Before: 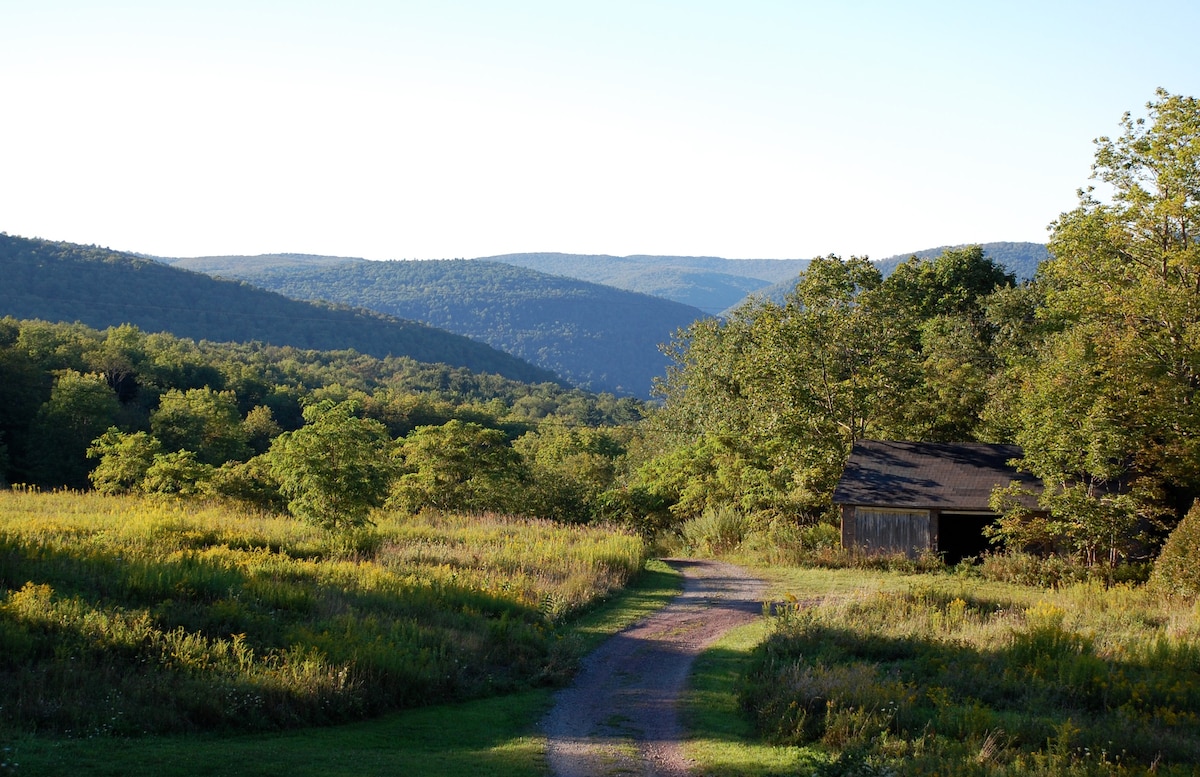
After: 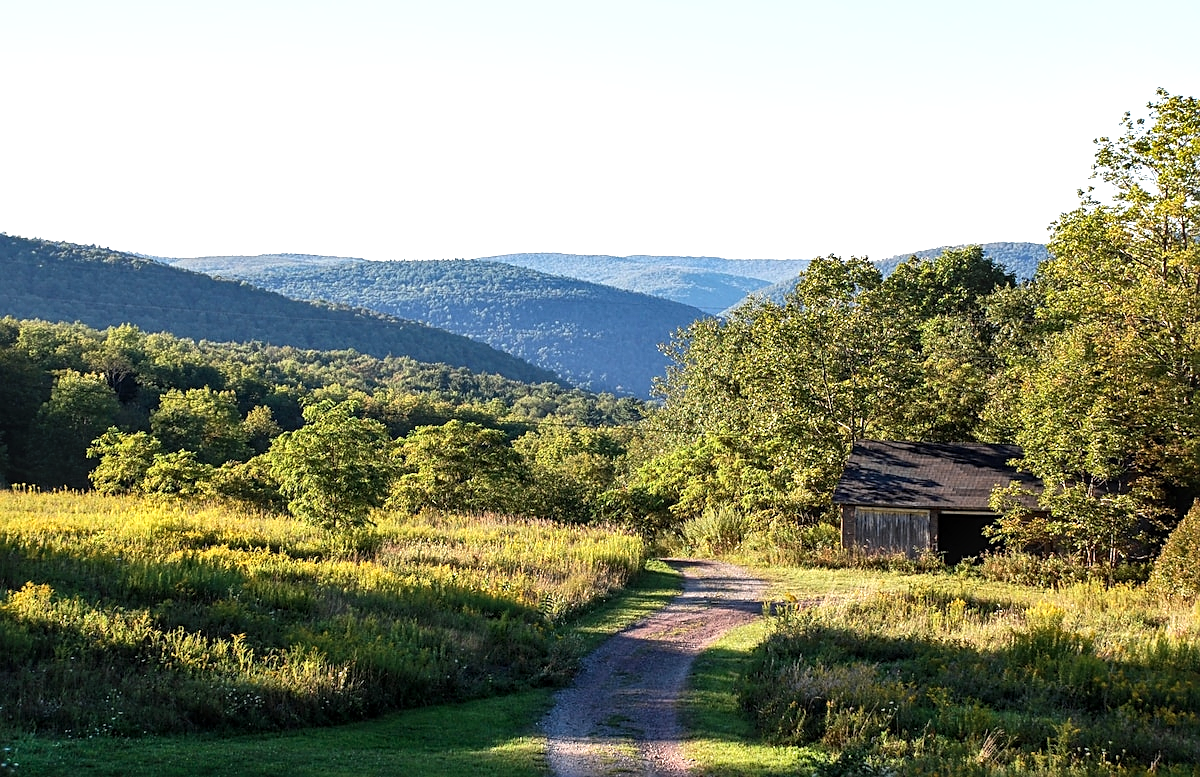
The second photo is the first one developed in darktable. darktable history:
sharpen: on, module defaults
local contrast: on, module defaults
tone equalizer: -8 EV -0.423 EV, -7 EV -0.378 EV, -6 EV -0.343 EV, -5 EV -0.19 EV, -3 EV 0.213 EV, -2 EV 0.362 EV, -1 EV 0.367 EV, +0 EV 0.414 EV, edges refinement/feathering 500, mask exposure compensation -1.57 EV, preserve details no
shadows and highlights: shadows 47.48, highlights -41.68, soften with gaussian
exposure: exposure 0.379 EV, compensate highlight preservation false
